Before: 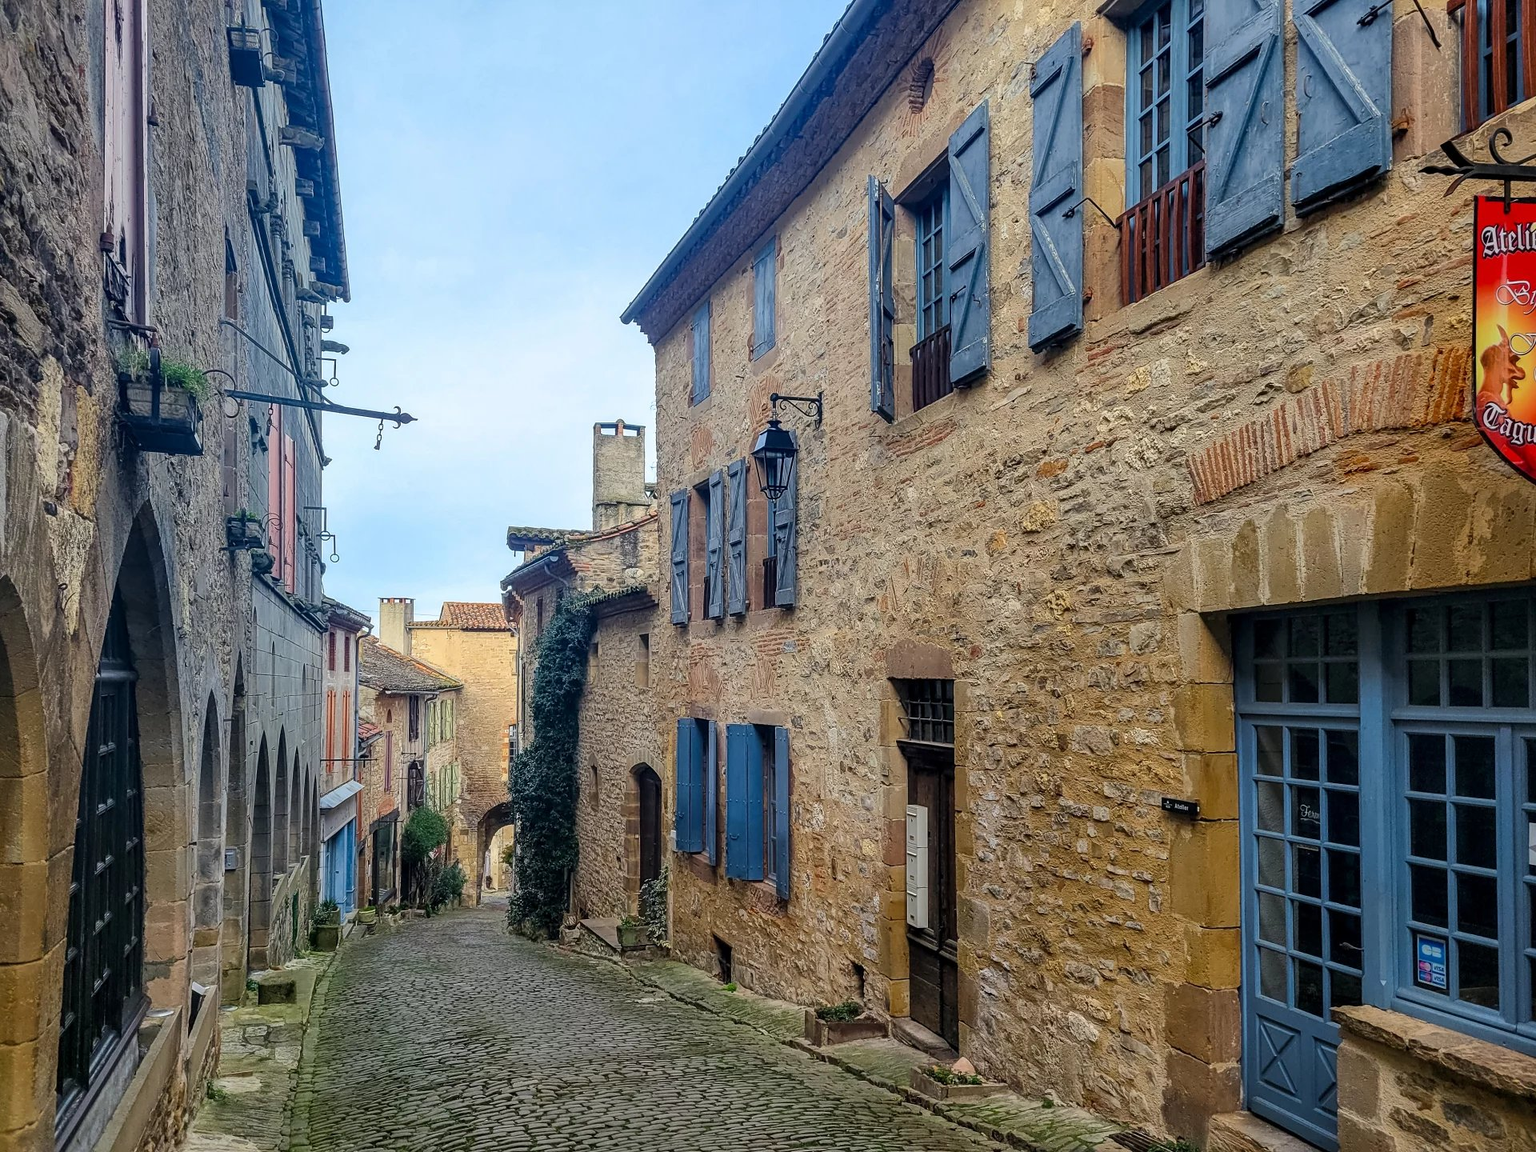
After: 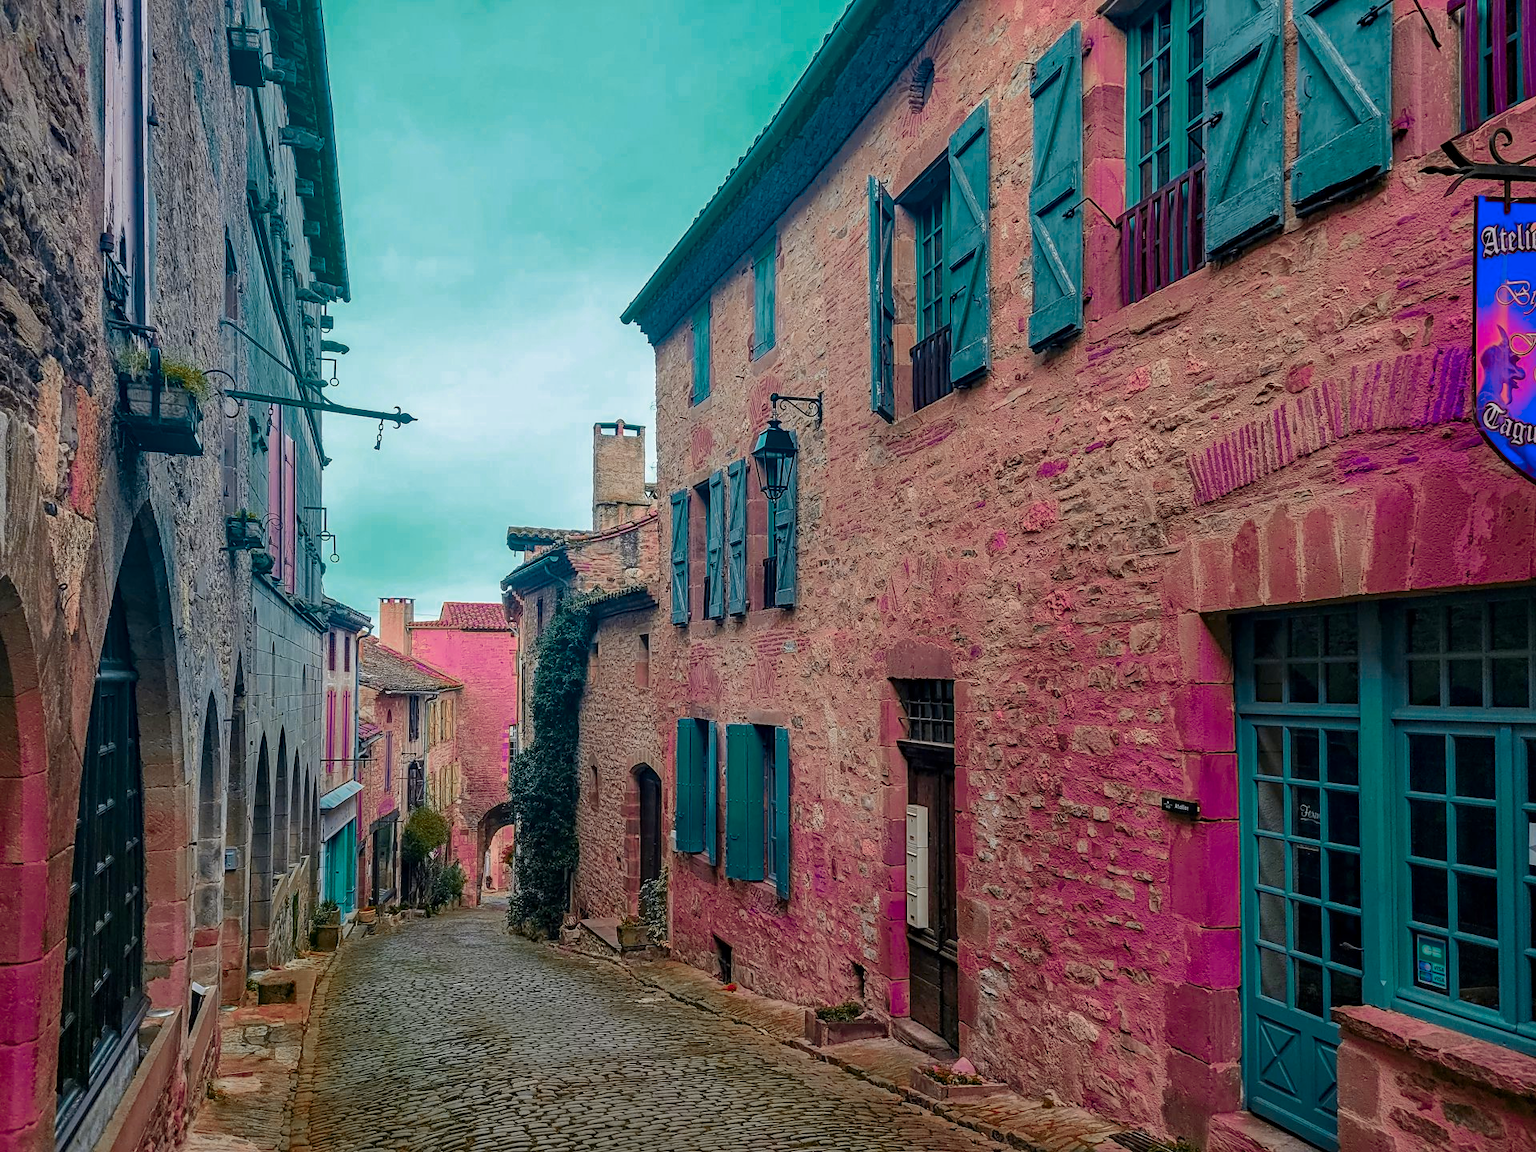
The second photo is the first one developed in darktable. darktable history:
color zones: curves: ch0 [(0.826, 0.353)]; ch1 [(0.242, 0.647) (0.889, 0.342)]; ch2 [(0.246, 0.089) (0.969, 0.068)]
haze removal: compatibility mode true, adaptive false
